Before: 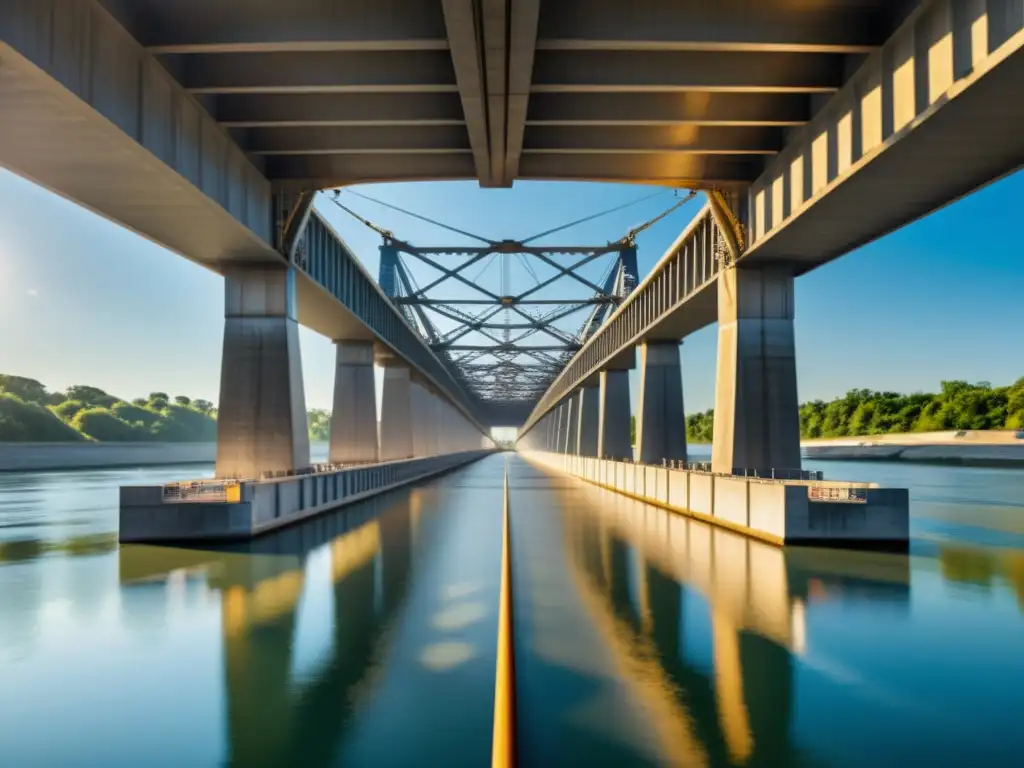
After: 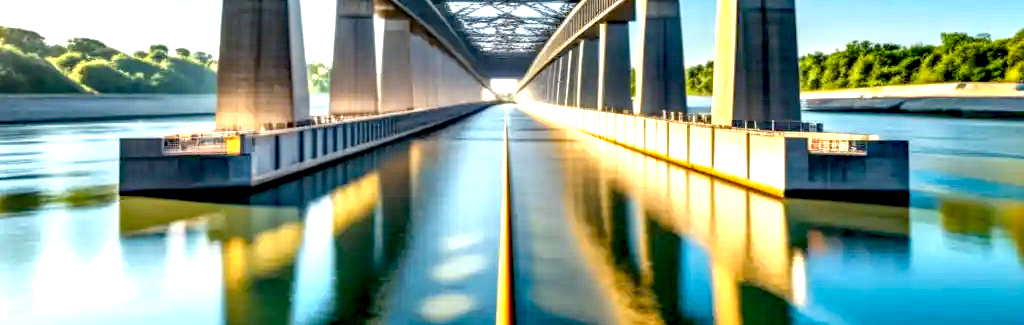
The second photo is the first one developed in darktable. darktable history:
haze removal: strength 0.276, distance 0.248, adaptive false
crop: top 45.363%, bottom 12.207%
exposure: black level correction 0.01, exposure 1 EV, compensate exposure bias true, compensate highlight preservation false
local contrast: detail 150%
